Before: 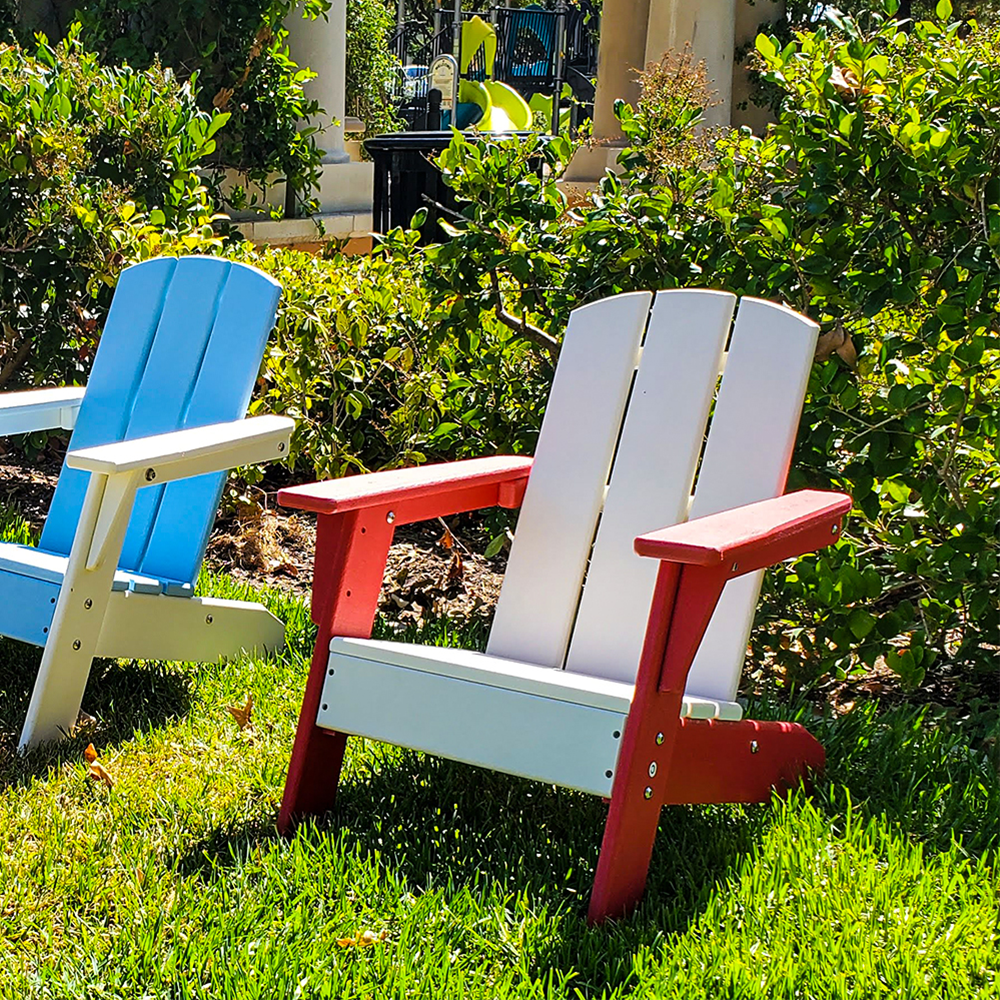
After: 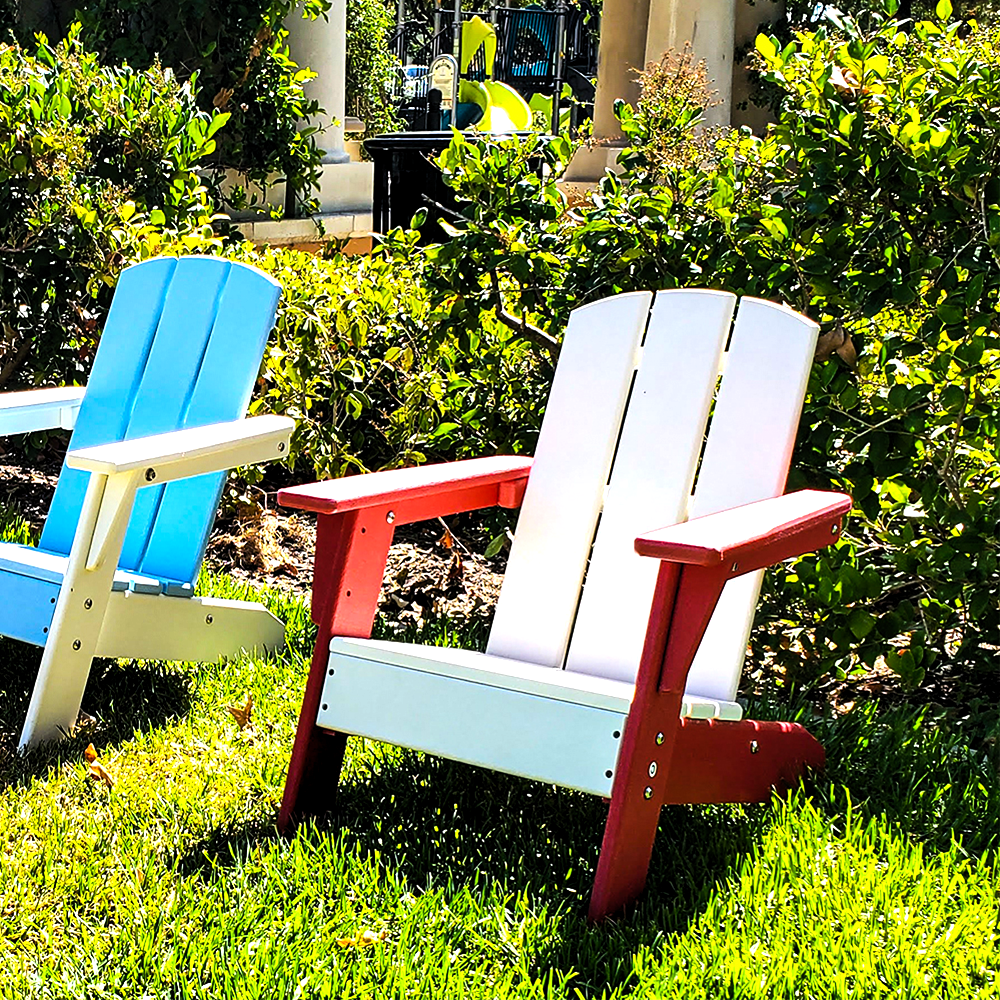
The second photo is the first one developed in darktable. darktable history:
levels: levels [0.018, 0.493, 1]
tone equalizer: -8 EV -1.08 EV, -7 EV -1.01 EV, -6 EV -0.867 EV, -5 EV -0.578 EV, -3 EV 0.578 EV, -2 EV 0.867 EV, -1 EV 1.01 EV, +0 EV 1.08 EV, edges refinement/feathering 500, mask exposure compensation -1.57 EV, preserve details no
